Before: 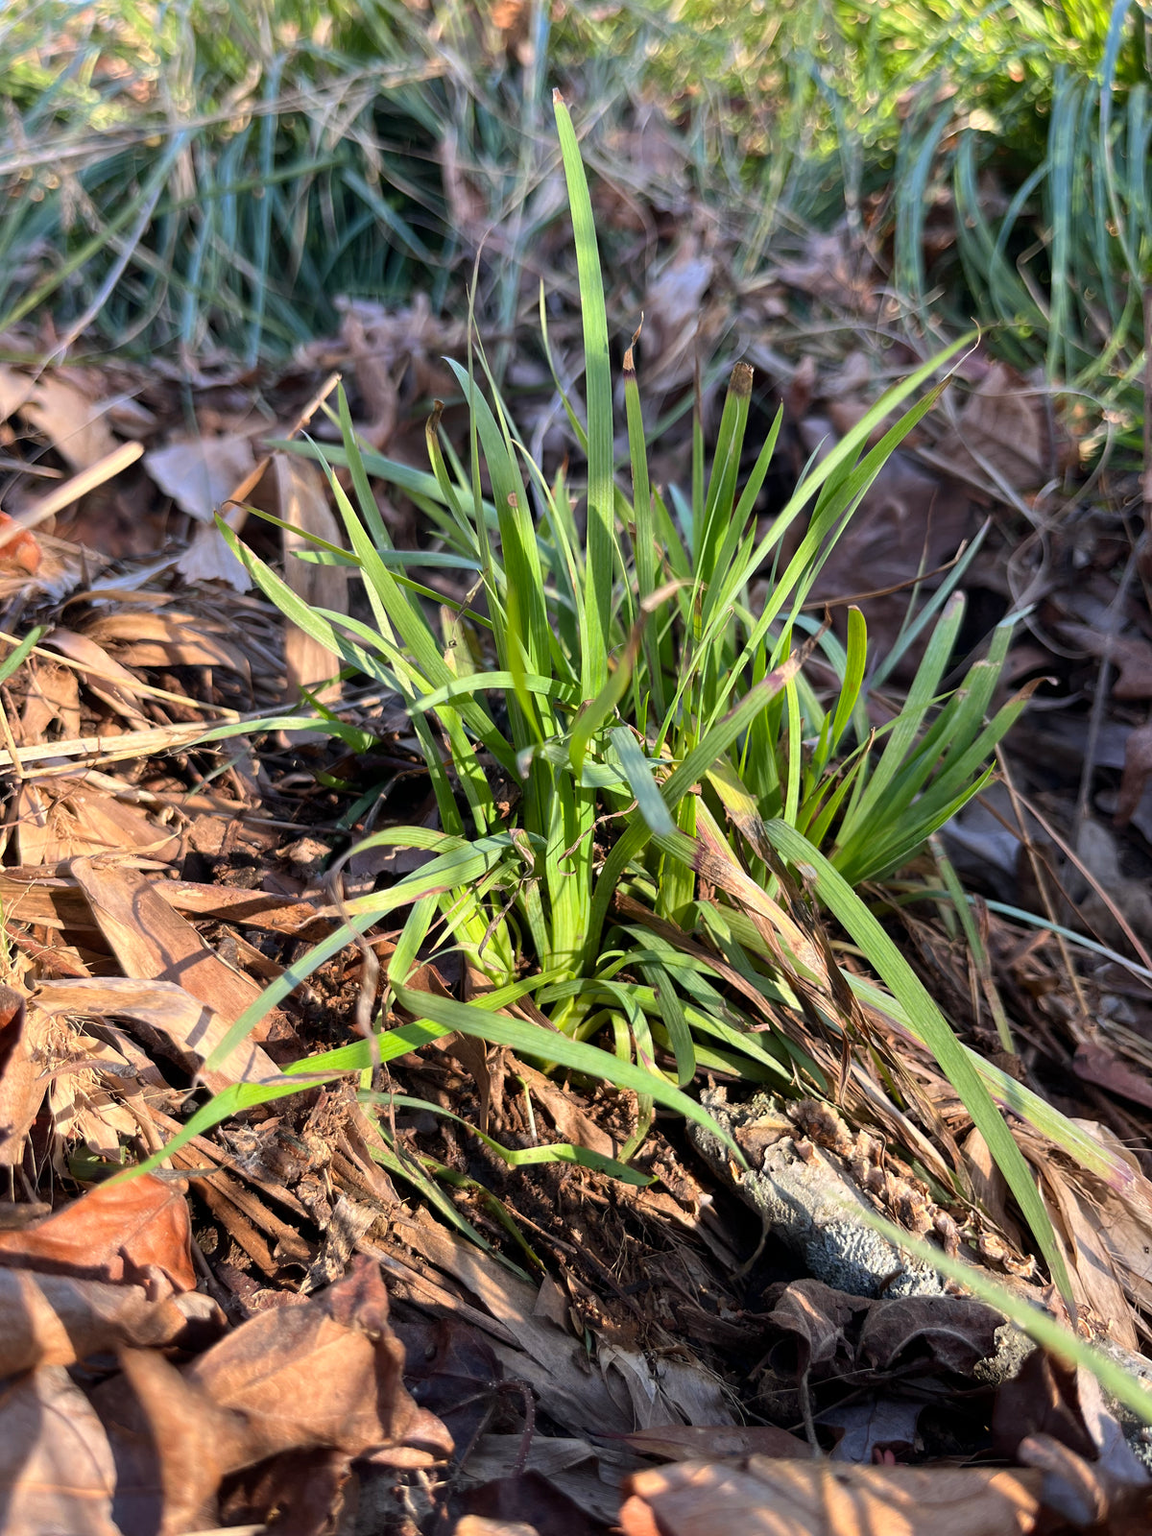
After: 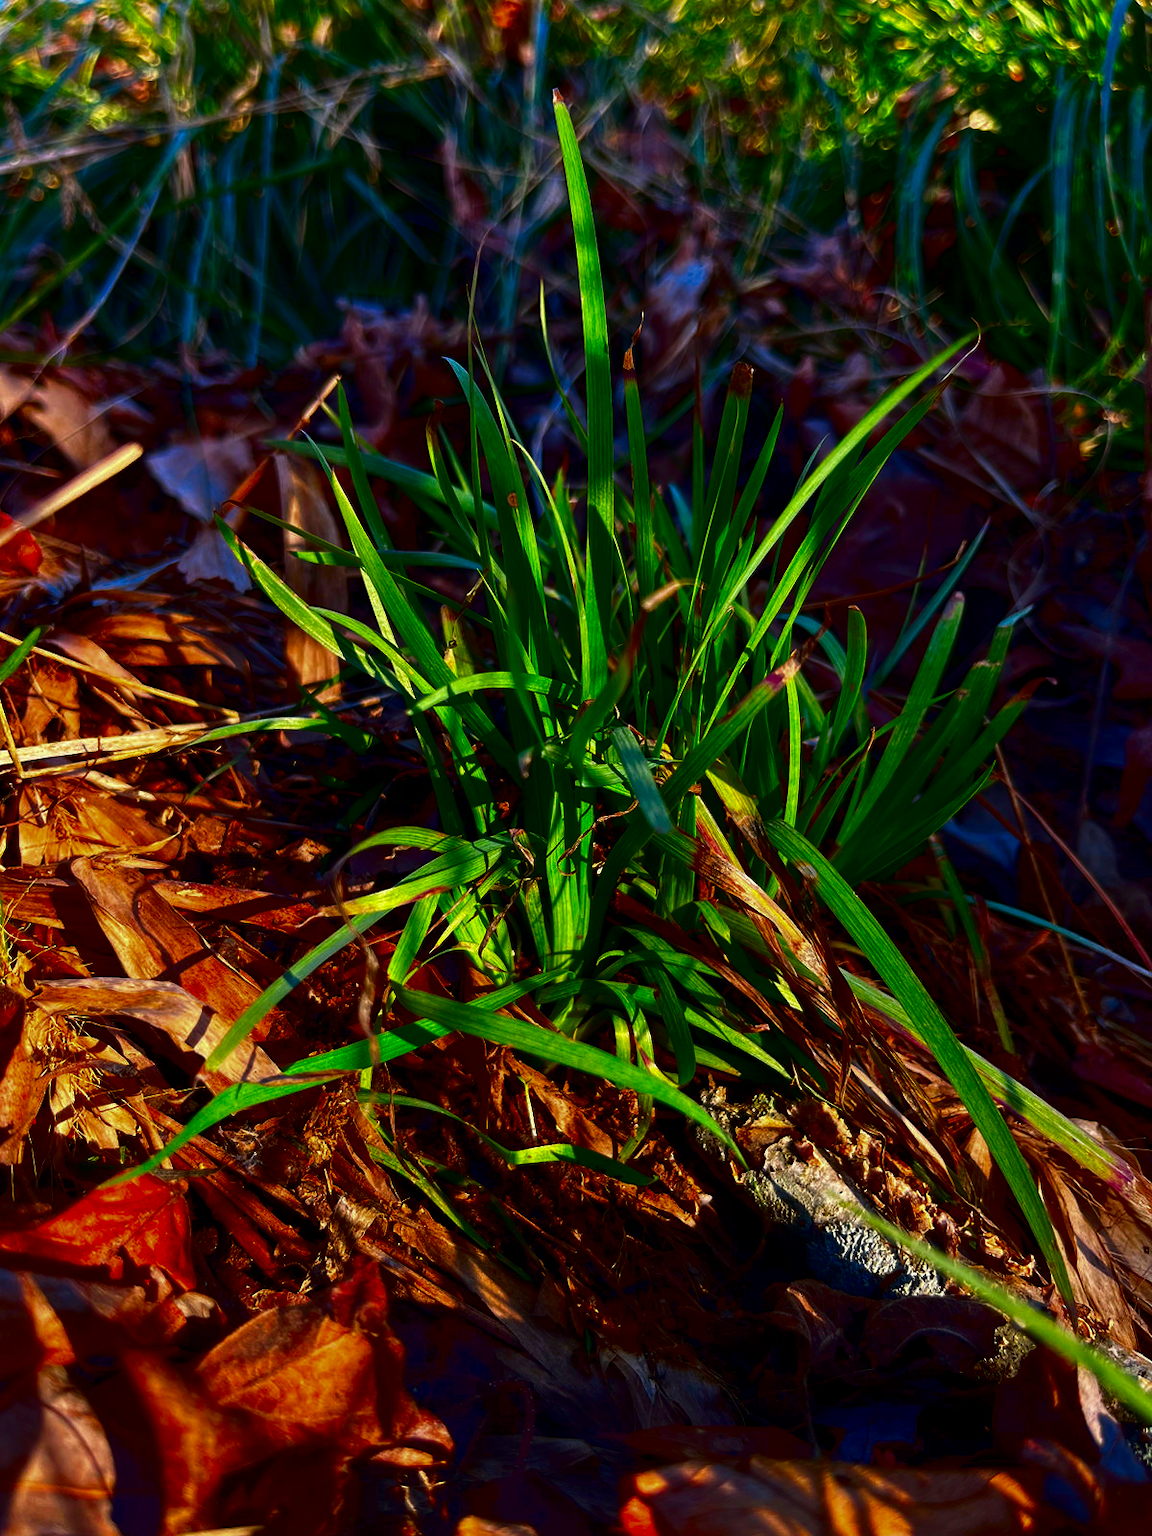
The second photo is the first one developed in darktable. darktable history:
contrast brightness saturation: brightness -0.996, saturation 0.982
tone equalizer: edges refinement/feathering 500, mask exposure compensation -1.57 EV, preserve details no
exposure: compensate highlight preservation false
